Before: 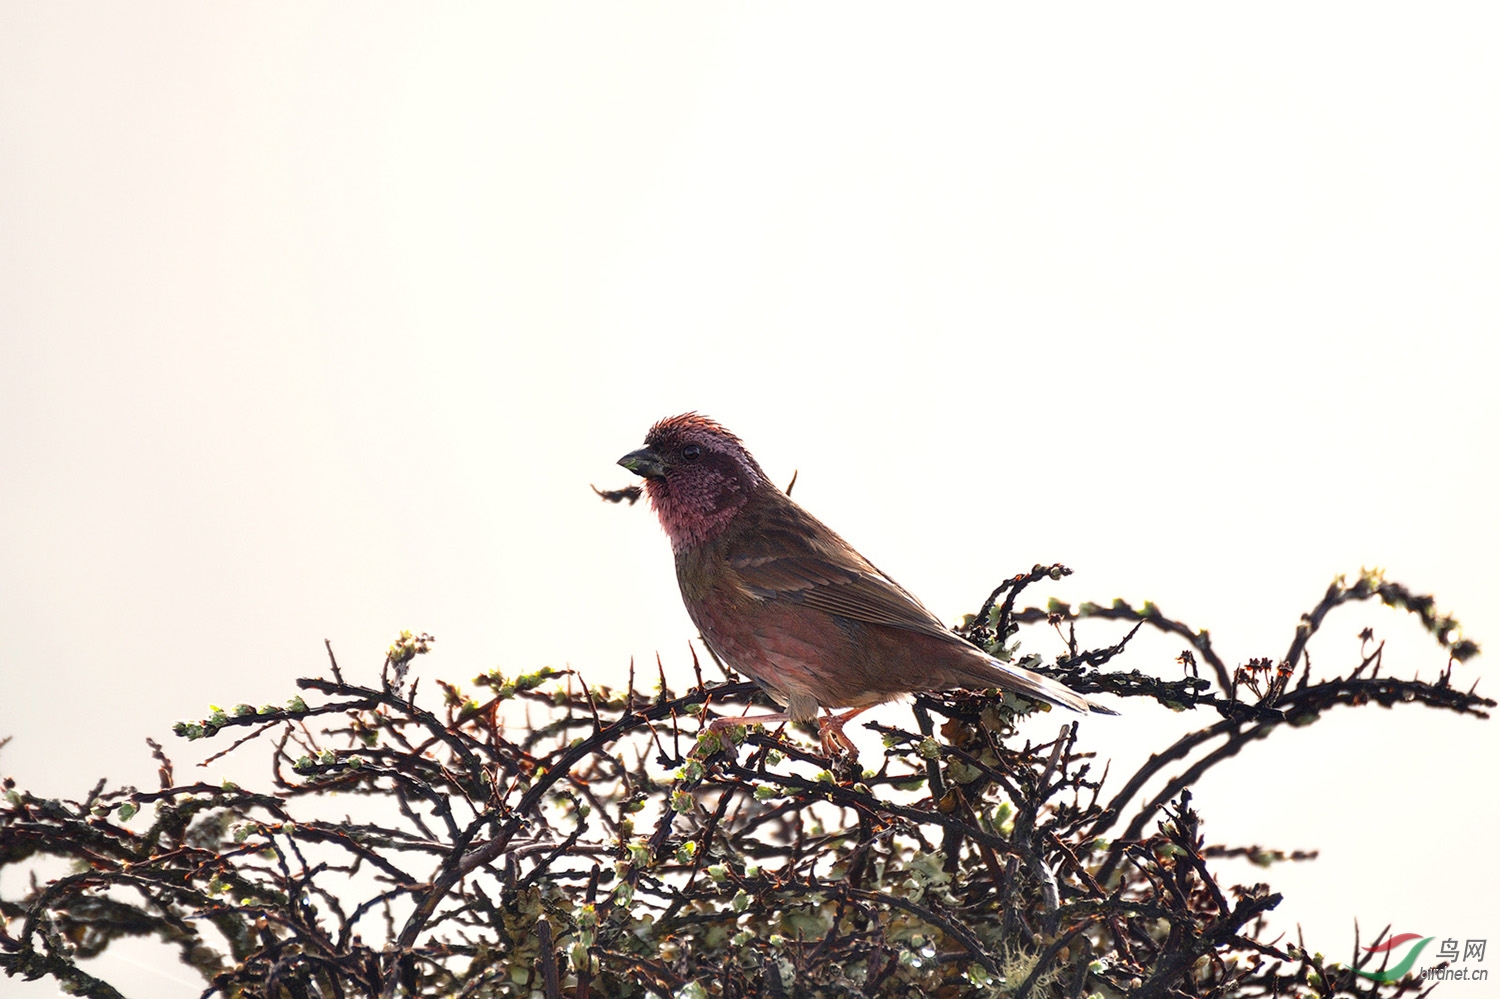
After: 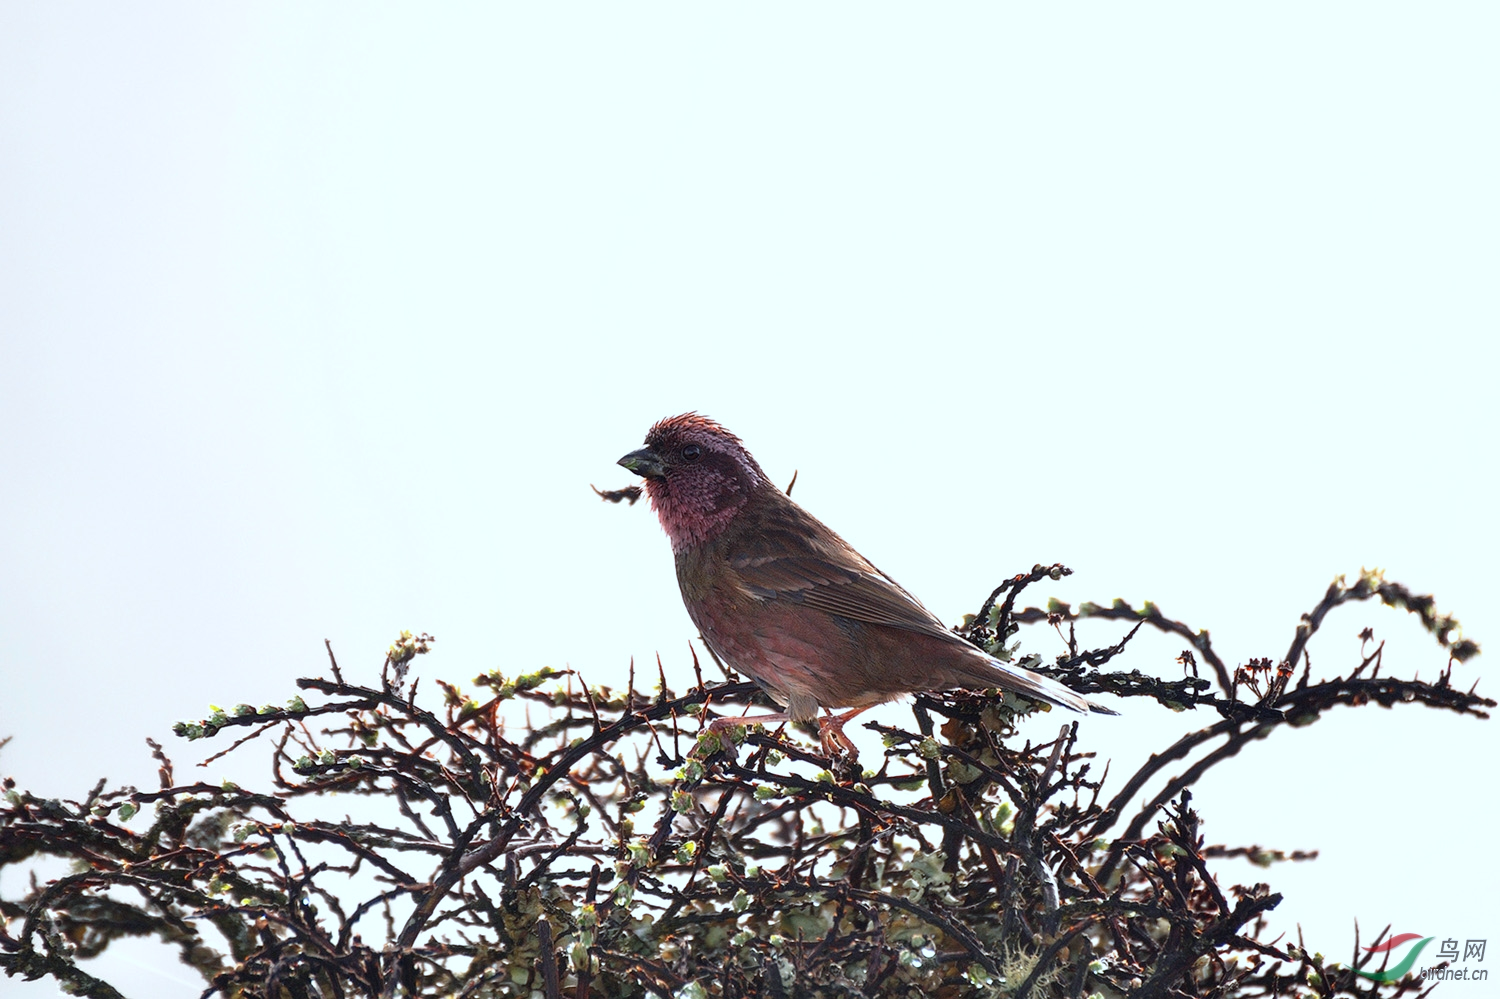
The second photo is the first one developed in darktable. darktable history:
color correction: highlights a* -3.92, highlights b* -11.06
